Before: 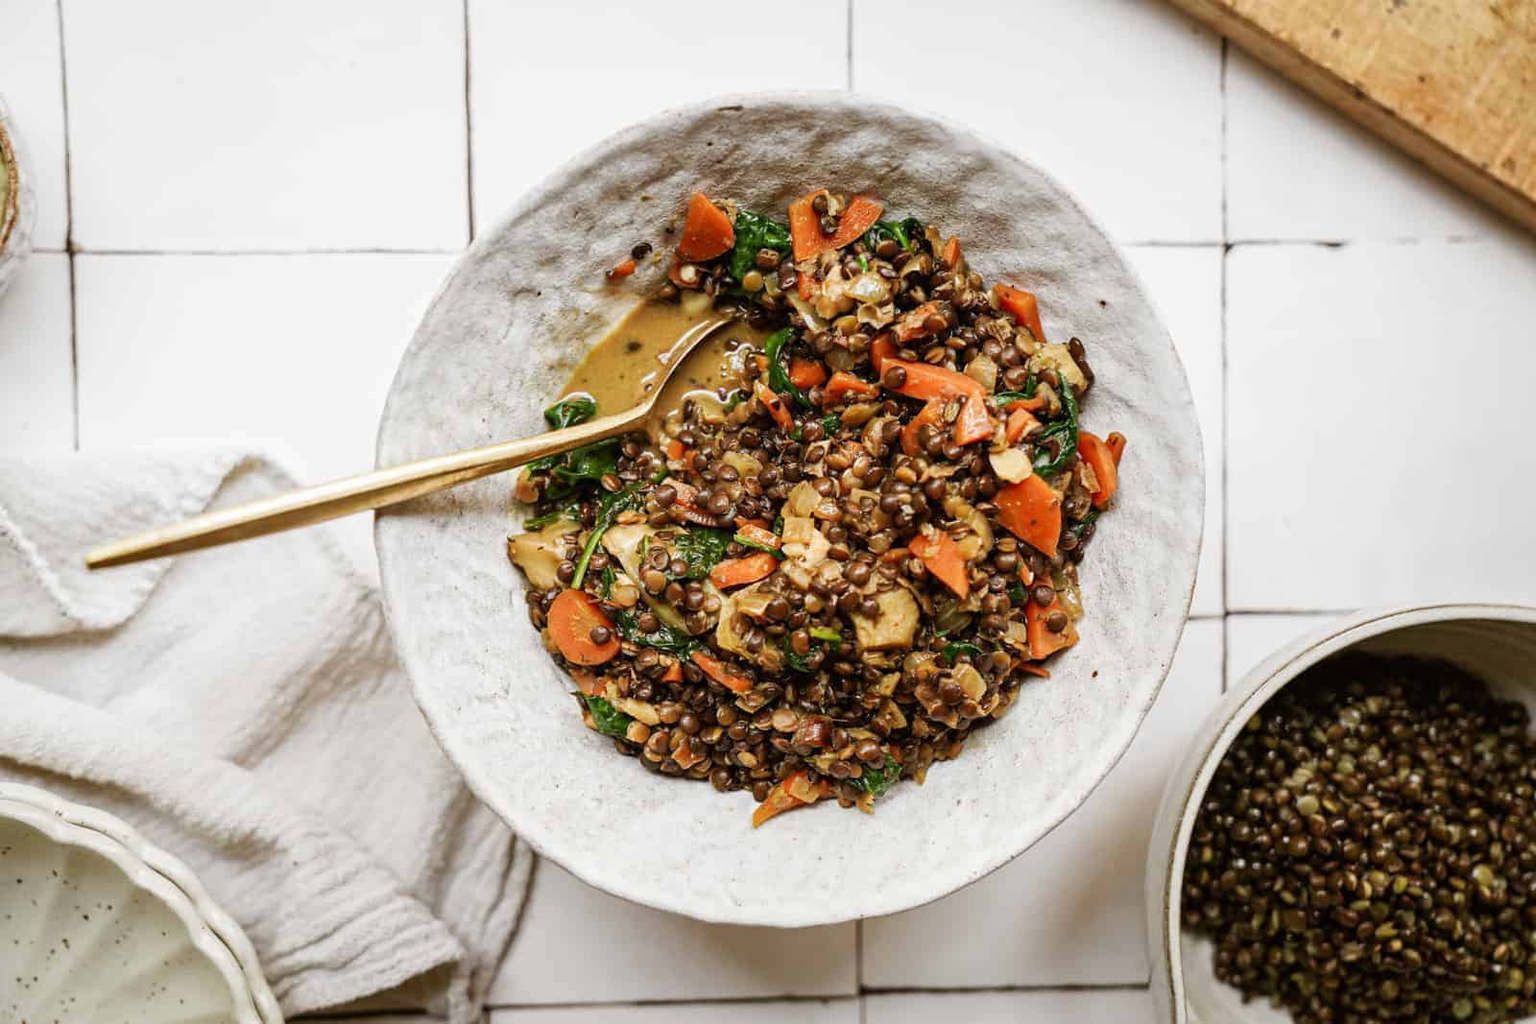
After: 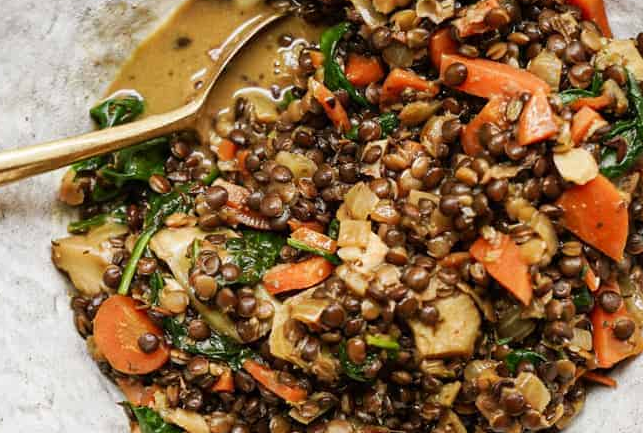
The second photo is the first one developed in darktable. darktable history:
crop: left 29.85%, top 29.909%, right 29.901%, bottom 29.465%
base curve: curves: ch0 [(0, 0) (0.989, 0.992)]
